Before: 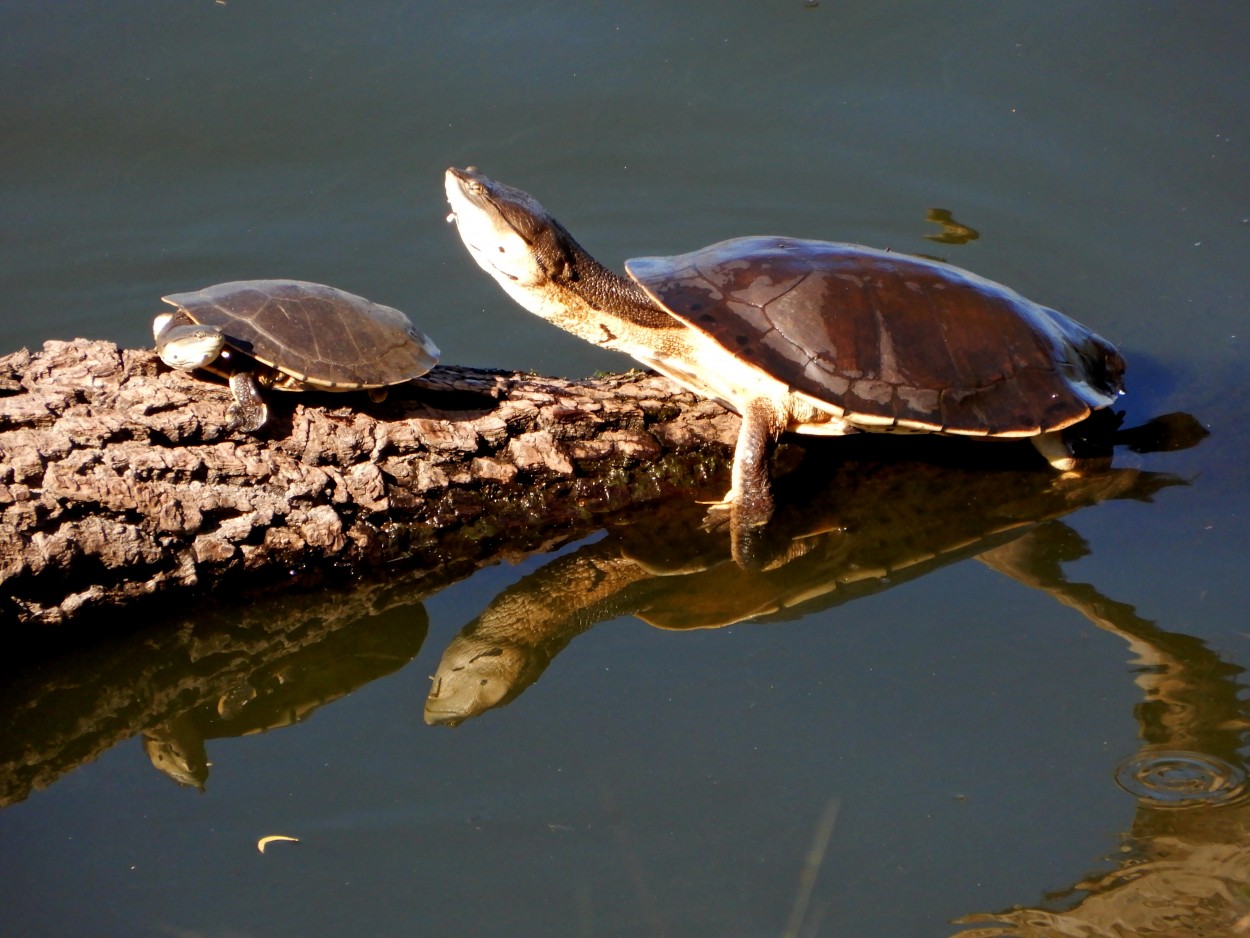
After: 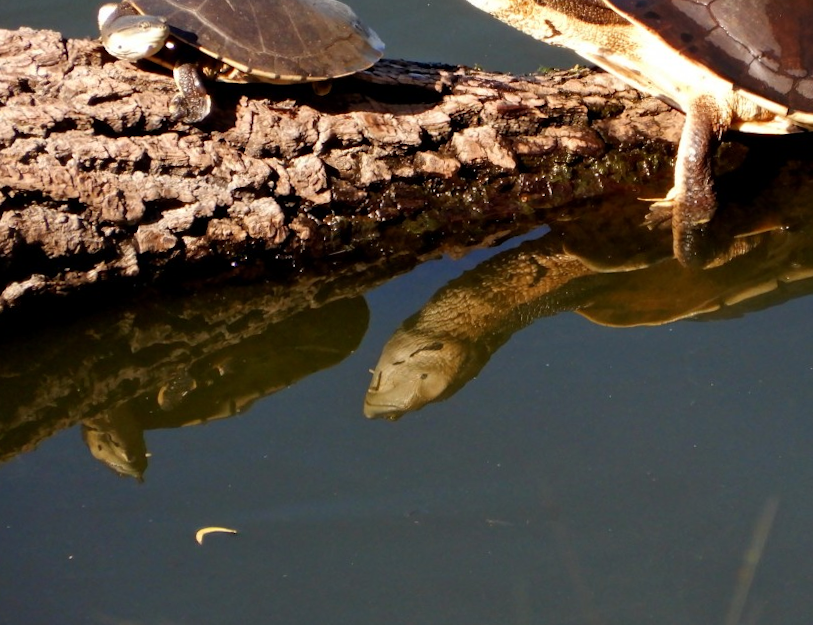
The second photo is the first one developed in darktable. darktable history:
crop and rotate: angle -0.748°, left 3.8%, top 32.191%, right 29.975%
